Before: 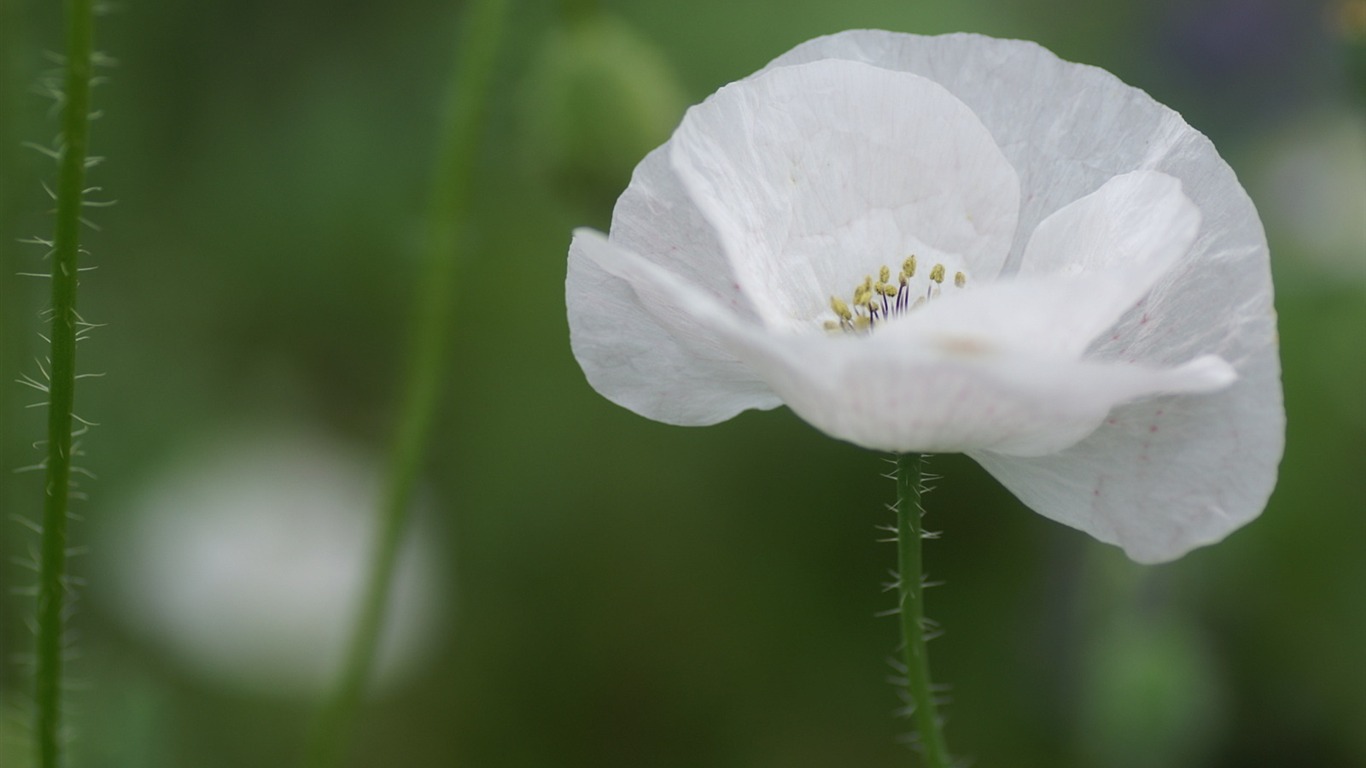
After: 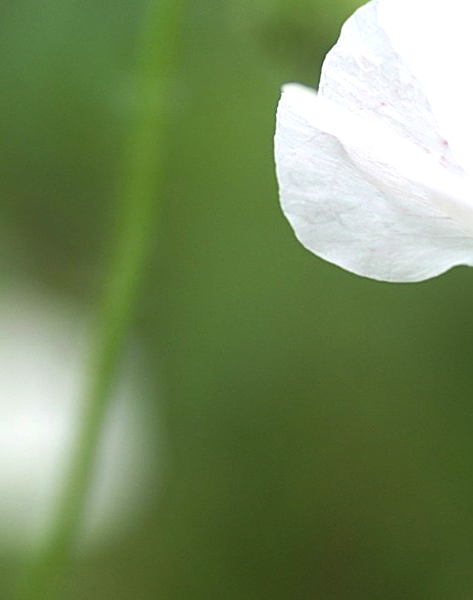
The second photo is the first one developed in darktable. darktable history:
exposure: exposure 1.133 EV, compensate highlight preservation false
crop and rotate: left 21.348%, top 18.859%, right 43.957%, bottom 2.981%
sharpen: on, module defaults
